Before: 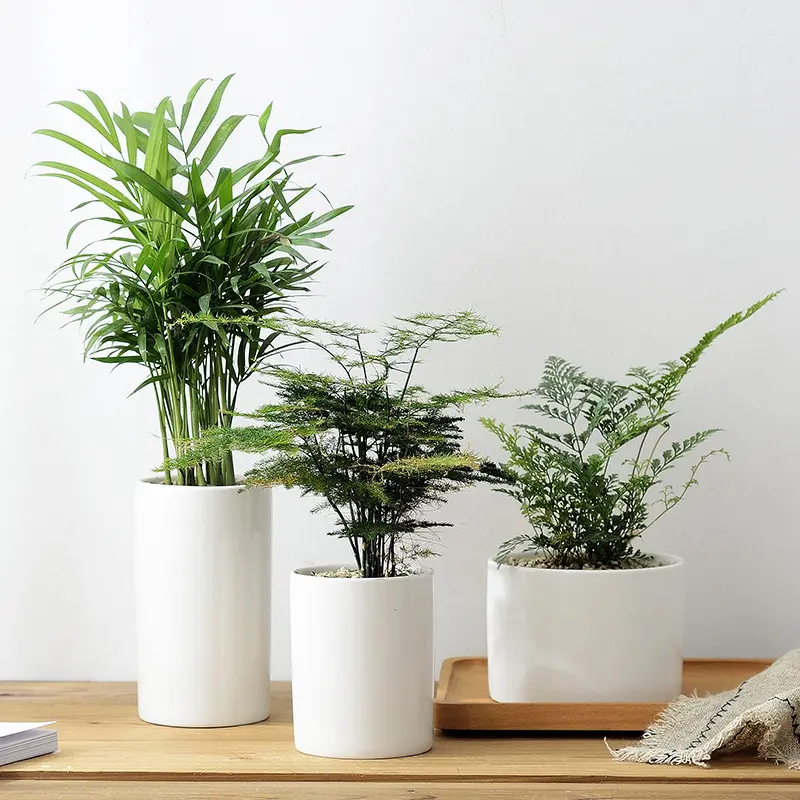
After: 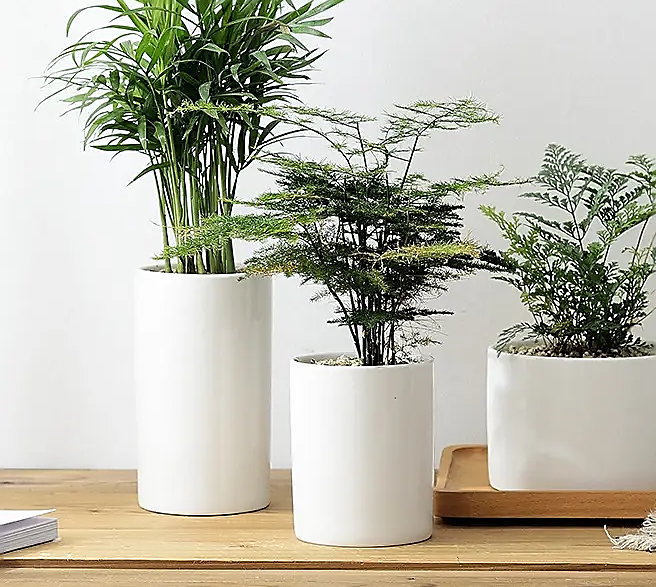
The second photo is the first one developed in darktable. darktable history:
crop: top 26.581%, right 17.981%
sharpen: radius 1.369, amount 1.261, threshold 0.803
